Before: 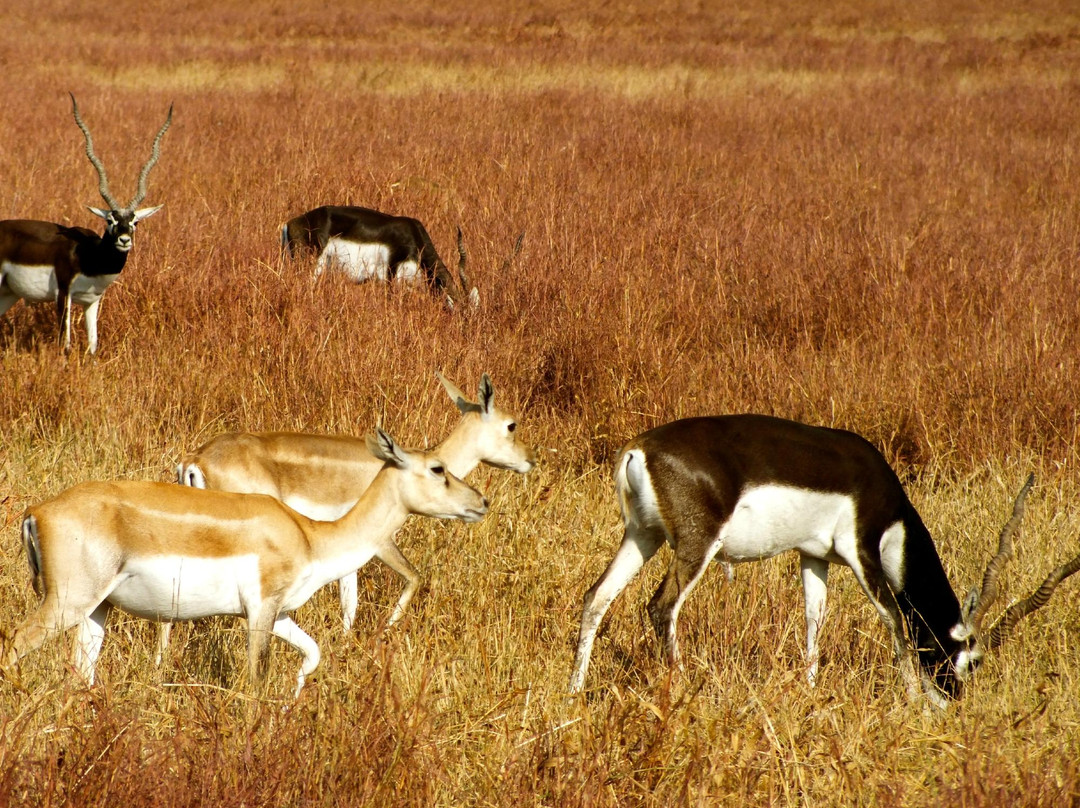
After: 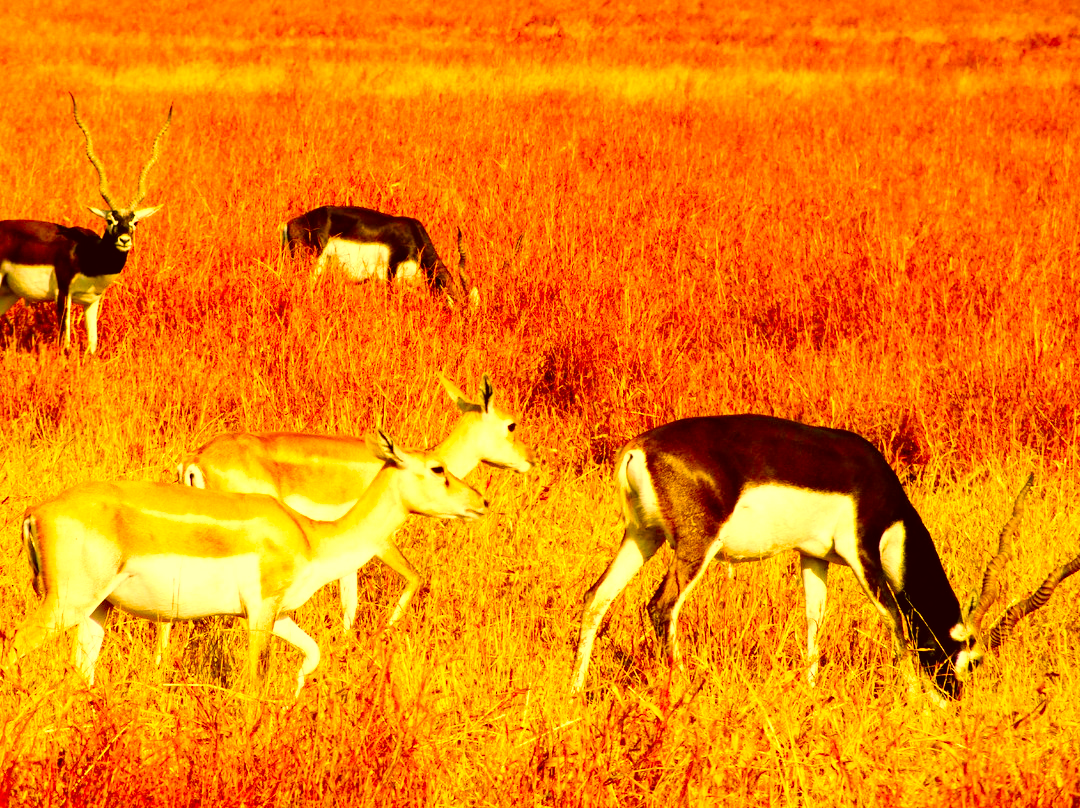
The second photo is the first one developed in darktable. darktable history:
tone curve: curves: ch0 [(0, 0) (0.004, 0.001) (0.133, 0.112) (0.325, 0.362) (0.832, 0.893) (1, 1)], preserve colors none
color correction: highlights a* 10.61, highlights b* 30.13, shadows a* 2.57, shadows b* 18.13, saturation 1.73
exposure: black level correction 0, exposure 0.693 EV, compensate highlight preservation false
